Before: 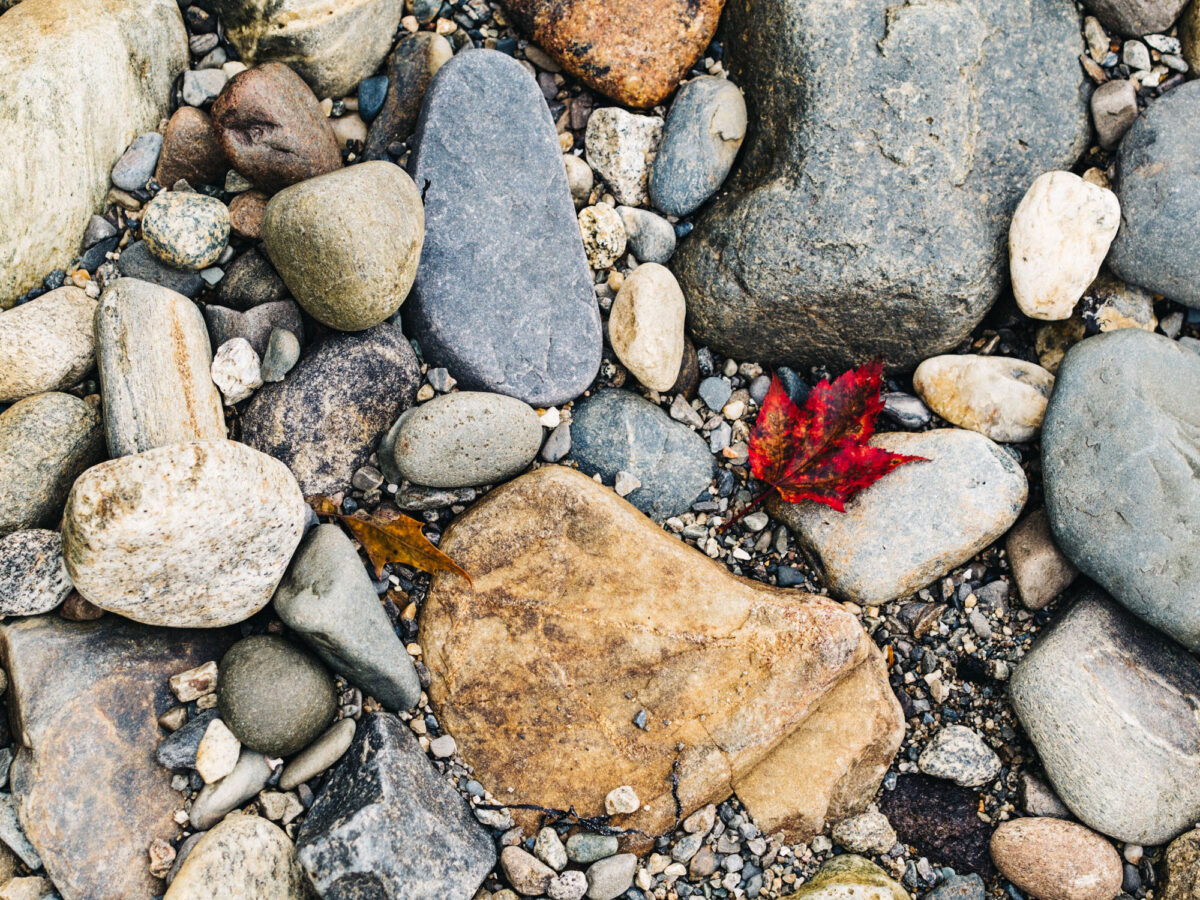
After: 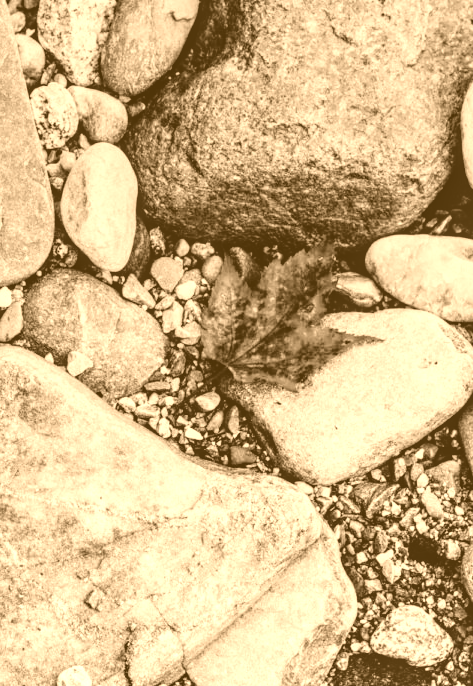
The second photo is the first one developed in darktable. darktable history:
local contrast: detail 130%
colorize: hue 28.8°, source mix 100%
crop: left 45.721%, top 13.393%, right 14.118%, bottom 10.01%
filmic rgb: black relative exposure -7.65 EV, white relative exposure 4.56 EV, hardness 3.61
graduated density: rotation -0.352°, offset 57.64
